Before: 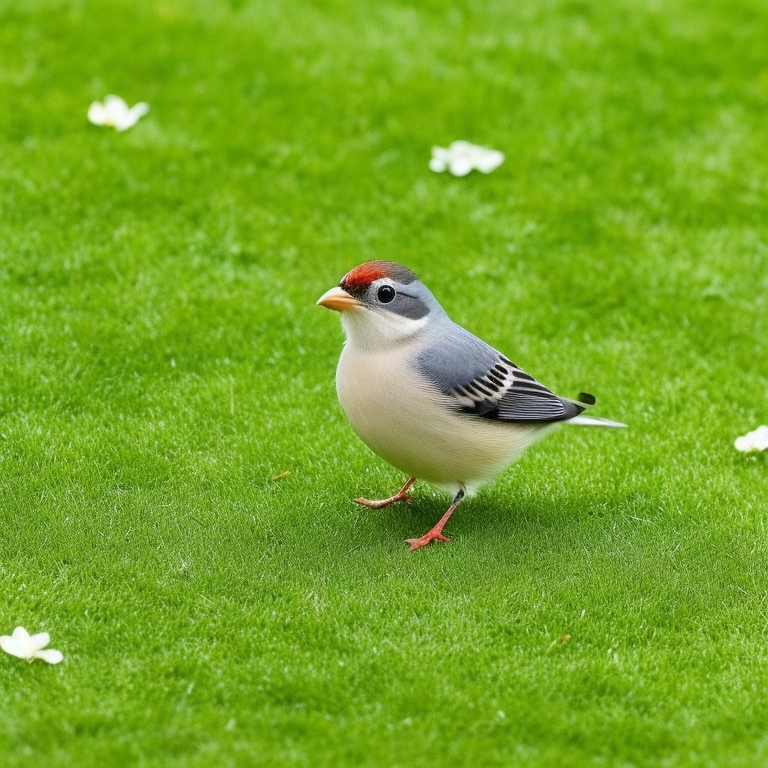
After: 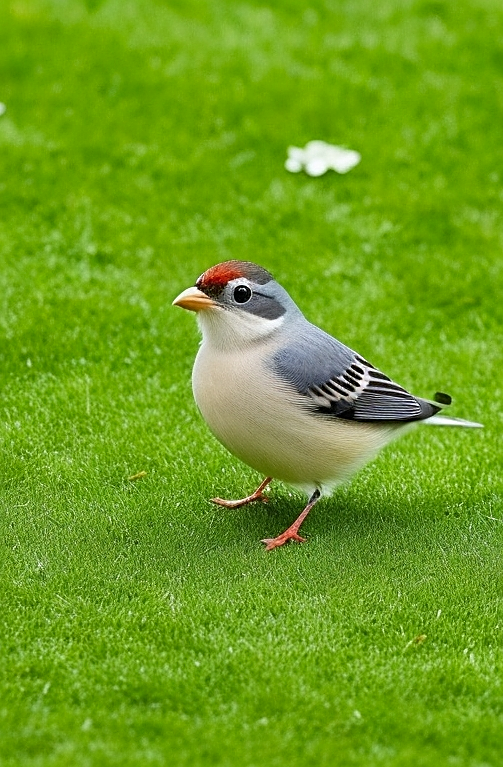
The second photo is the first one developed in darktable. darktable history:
color correction: highlights a* -0.299, highlights b* -0.135
sharpen: on, module defaults
shadows and highlights: shadows 59.04, soften with gaussian
crop and rotate: left 18.803%, right 15.697%
